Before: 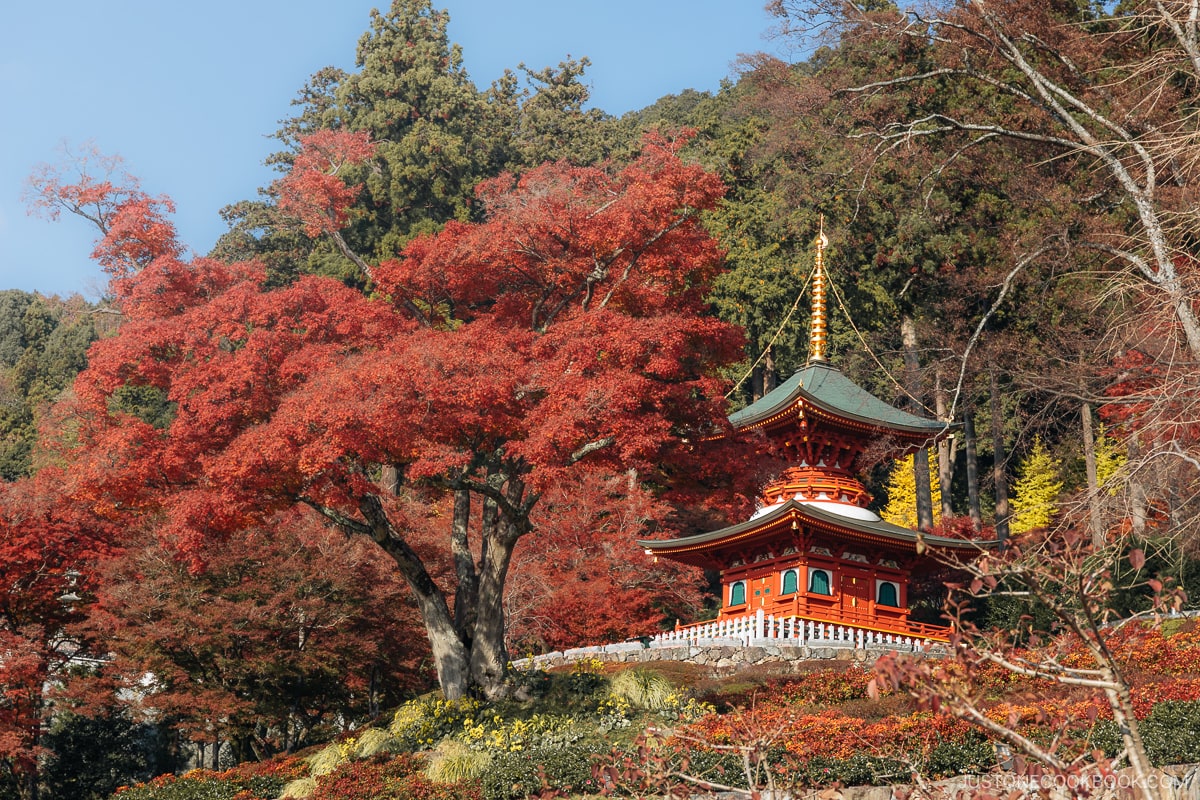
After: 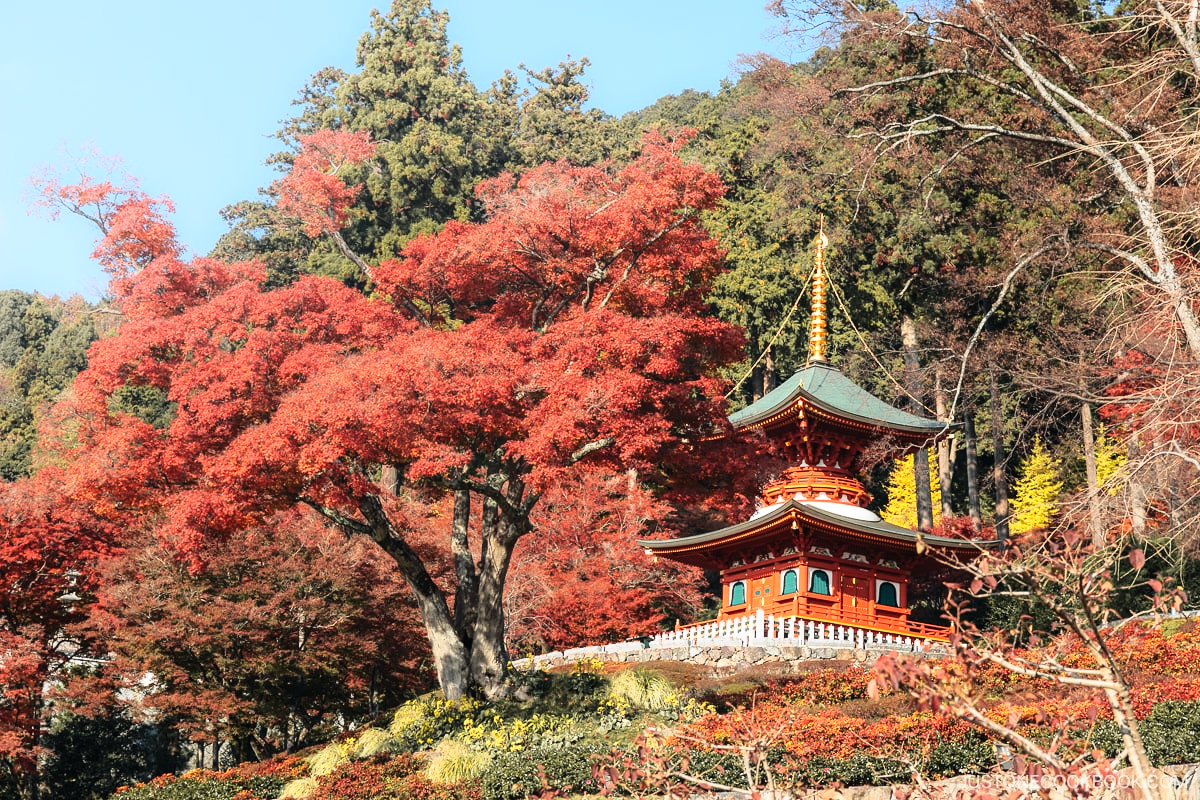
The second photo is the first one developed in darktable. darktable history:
tone equalizer: edges refinement/feathering 500, mask exposure compensation -1.57 EV, preserve details no
base curve: curves: ch0 [(0, 0) (0.028, 0.03) (0.121, 0.232) (0.46, 0.748) (0.859, 0.968) (1, 1)]
